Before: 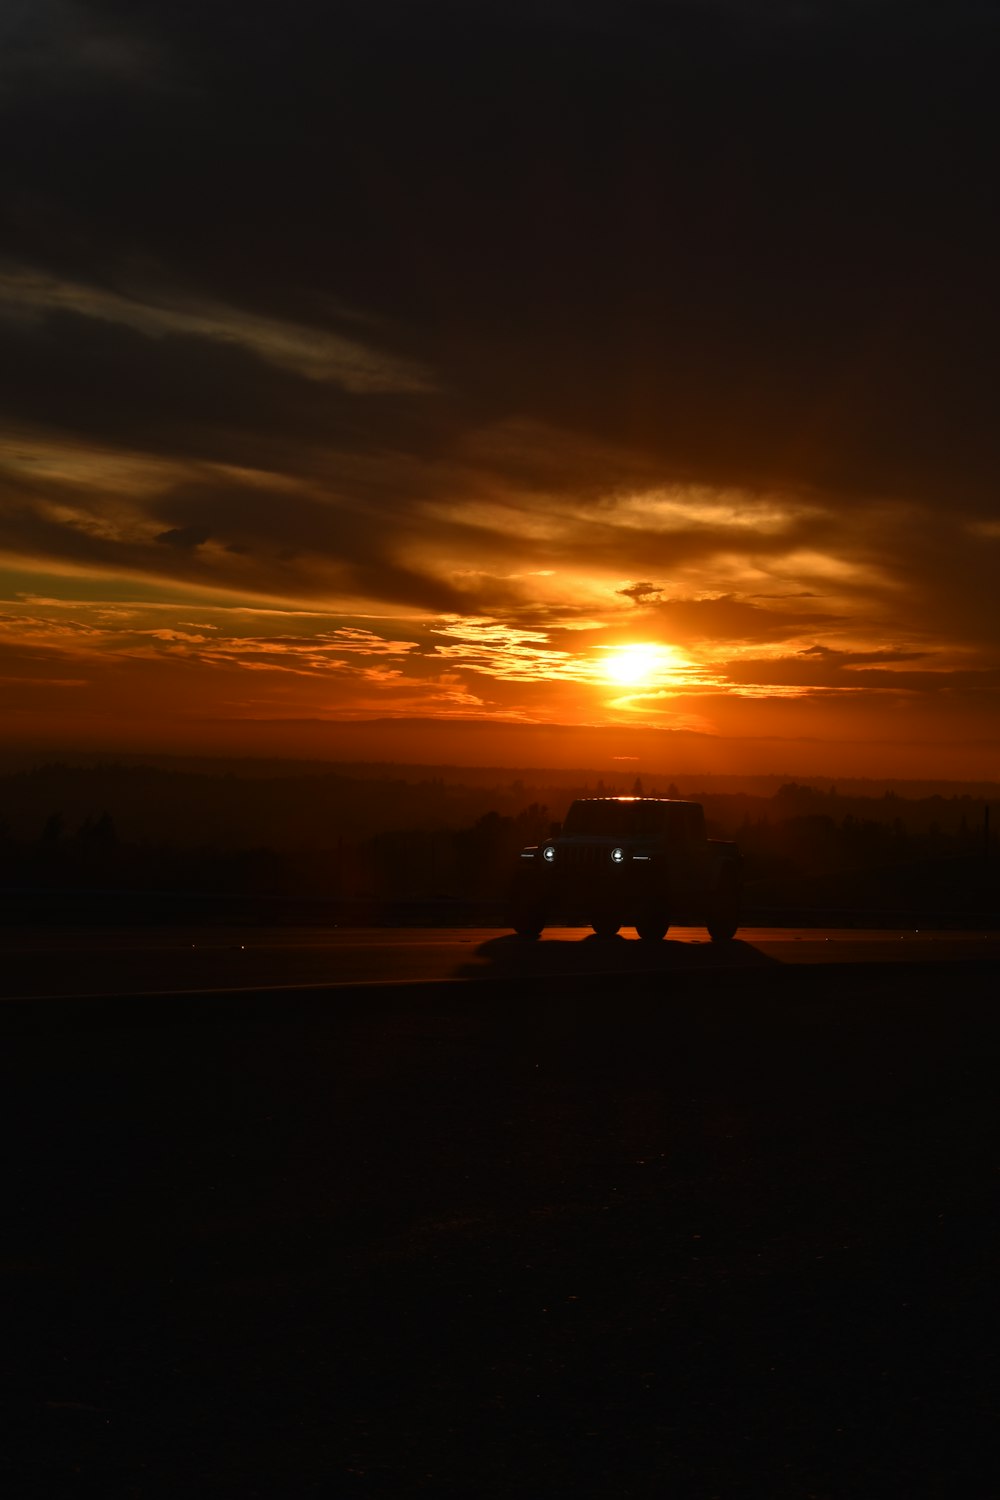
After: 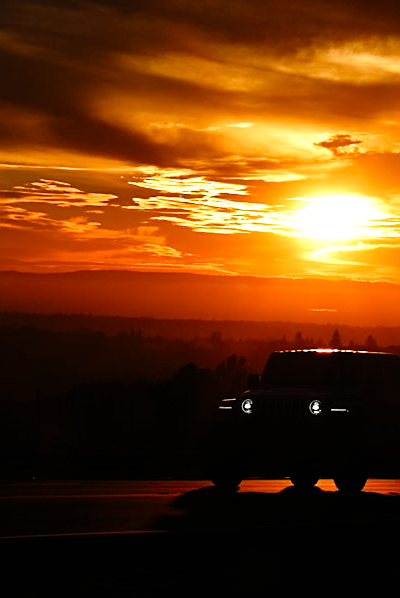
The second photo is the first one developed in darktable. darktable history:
exposure: compensate highlight preservation false
levels: levels [0, 0.394, 0.787]
crop: left 30.251%, top 29.917%, right 29.722%, bottom 30.159%
sharpen: on, module defaults
filmic rgb: black relative exposure -8.02 EV, white relative exposure 4.04 EV, threshold 5.95 EV, hardness 4.19, preserve chrominance no, color science v4 (2020), enable highlight reconstruction true
